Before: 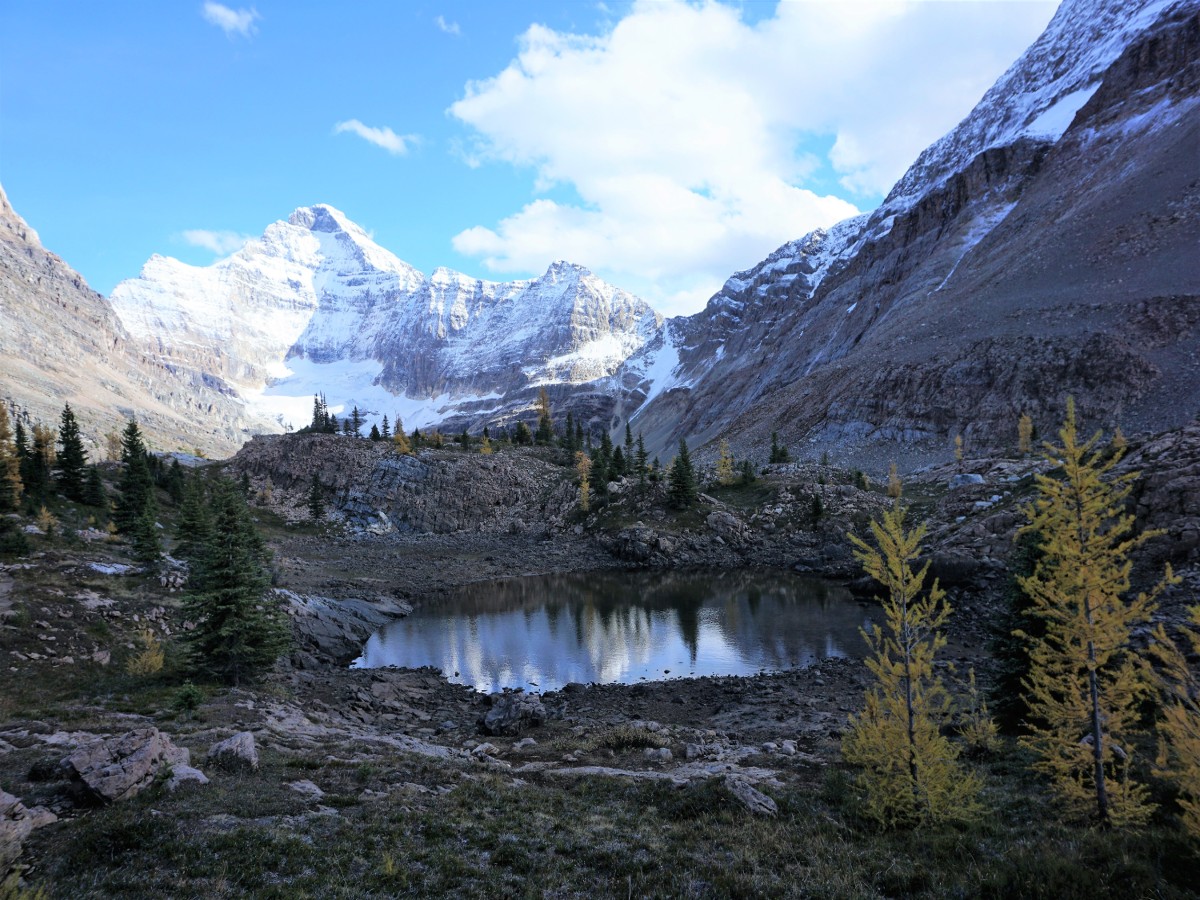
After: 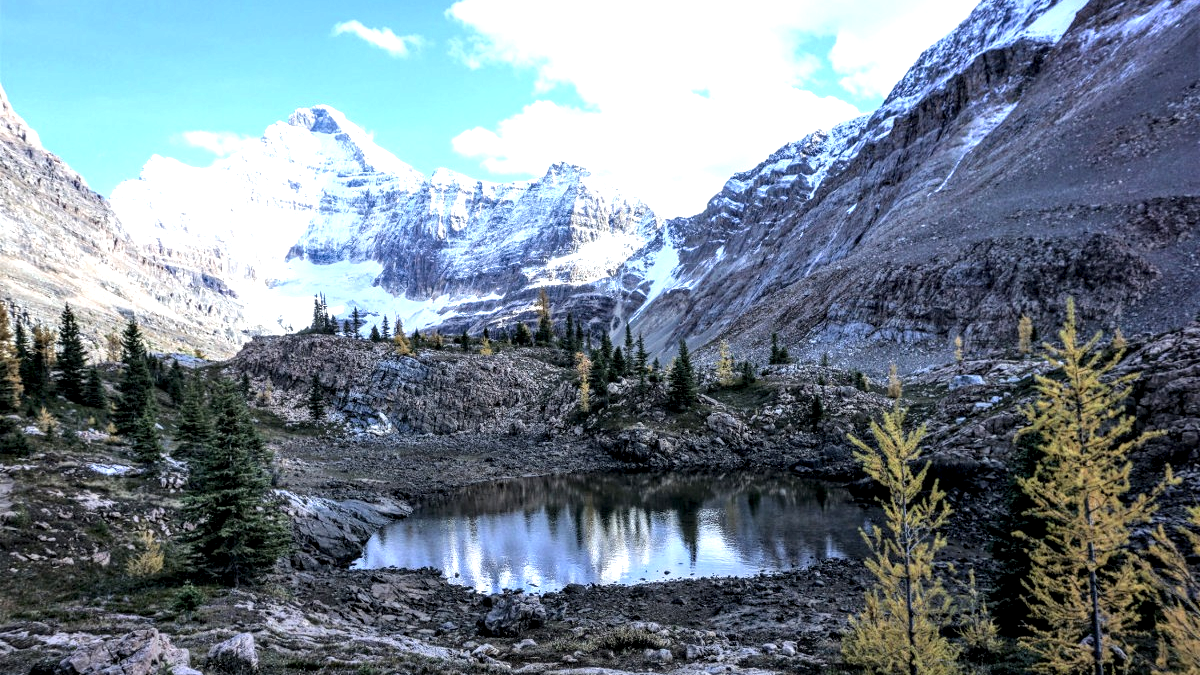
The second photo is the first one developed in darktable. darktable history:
crop: top 11.038%, bottom 13.962%
local contrast: highlights 12%, shadows 38%, detail 183%, midtone range 0.471
exposure: exposure 0.6 EV, compensate highlight preservation false
